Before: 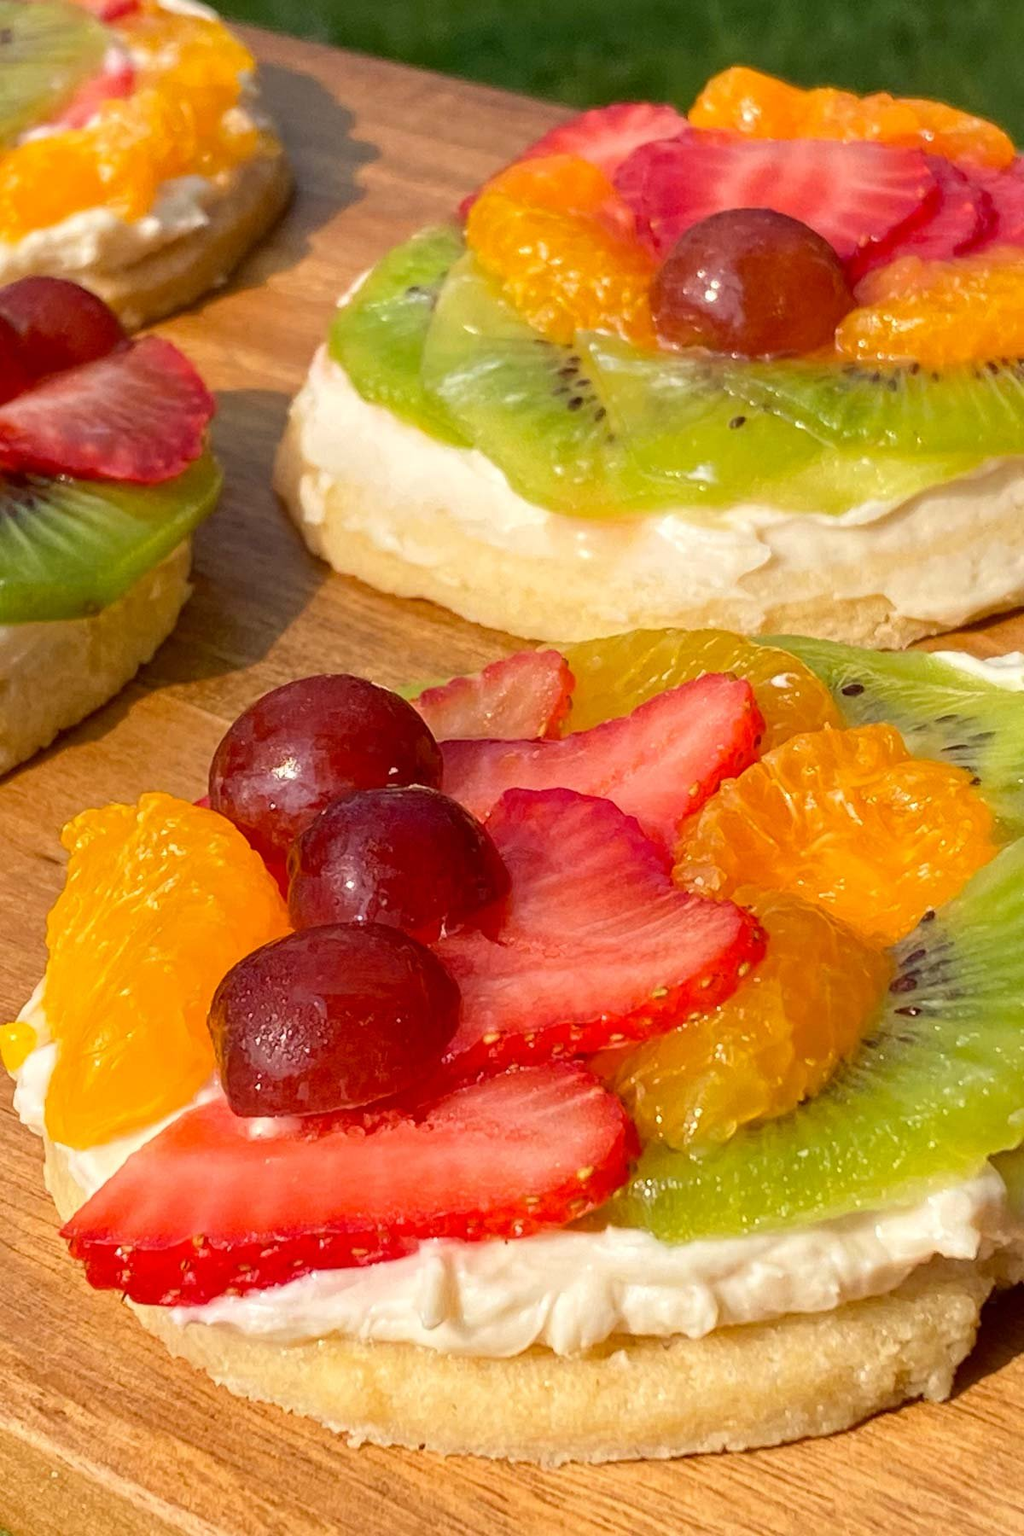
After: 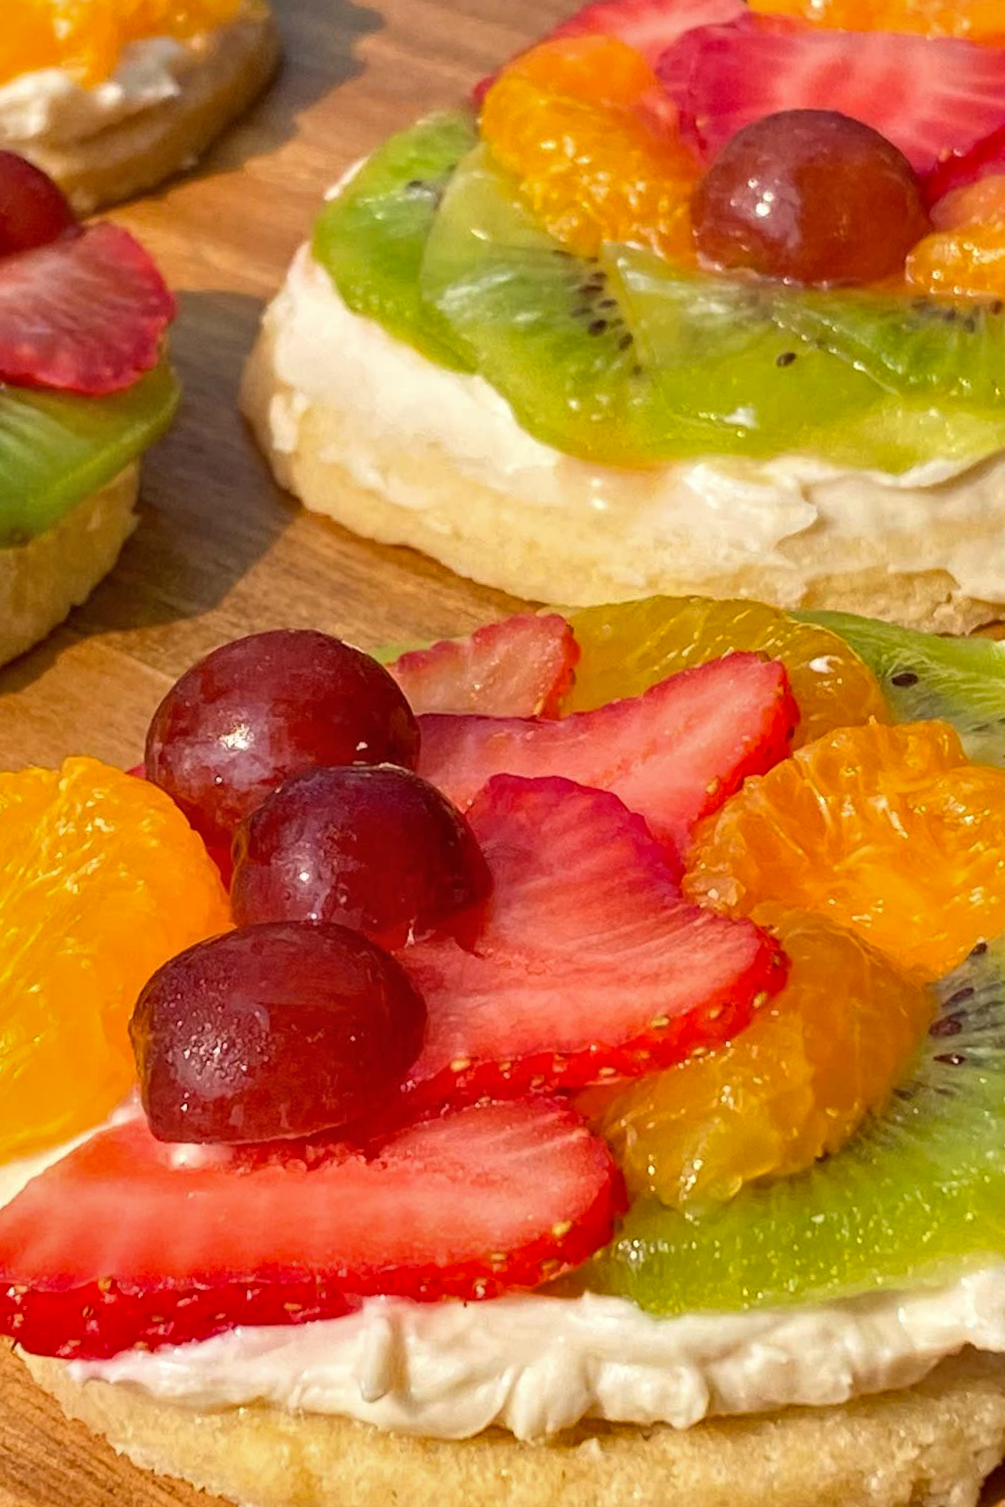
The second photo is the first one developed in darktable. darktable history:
crop and rotate: angle -3°, left 5.086%, top 5.158%, right 4.7%, bottom 4.628%
shadows and highlights: low approximation 0.01, soften with gaussian
